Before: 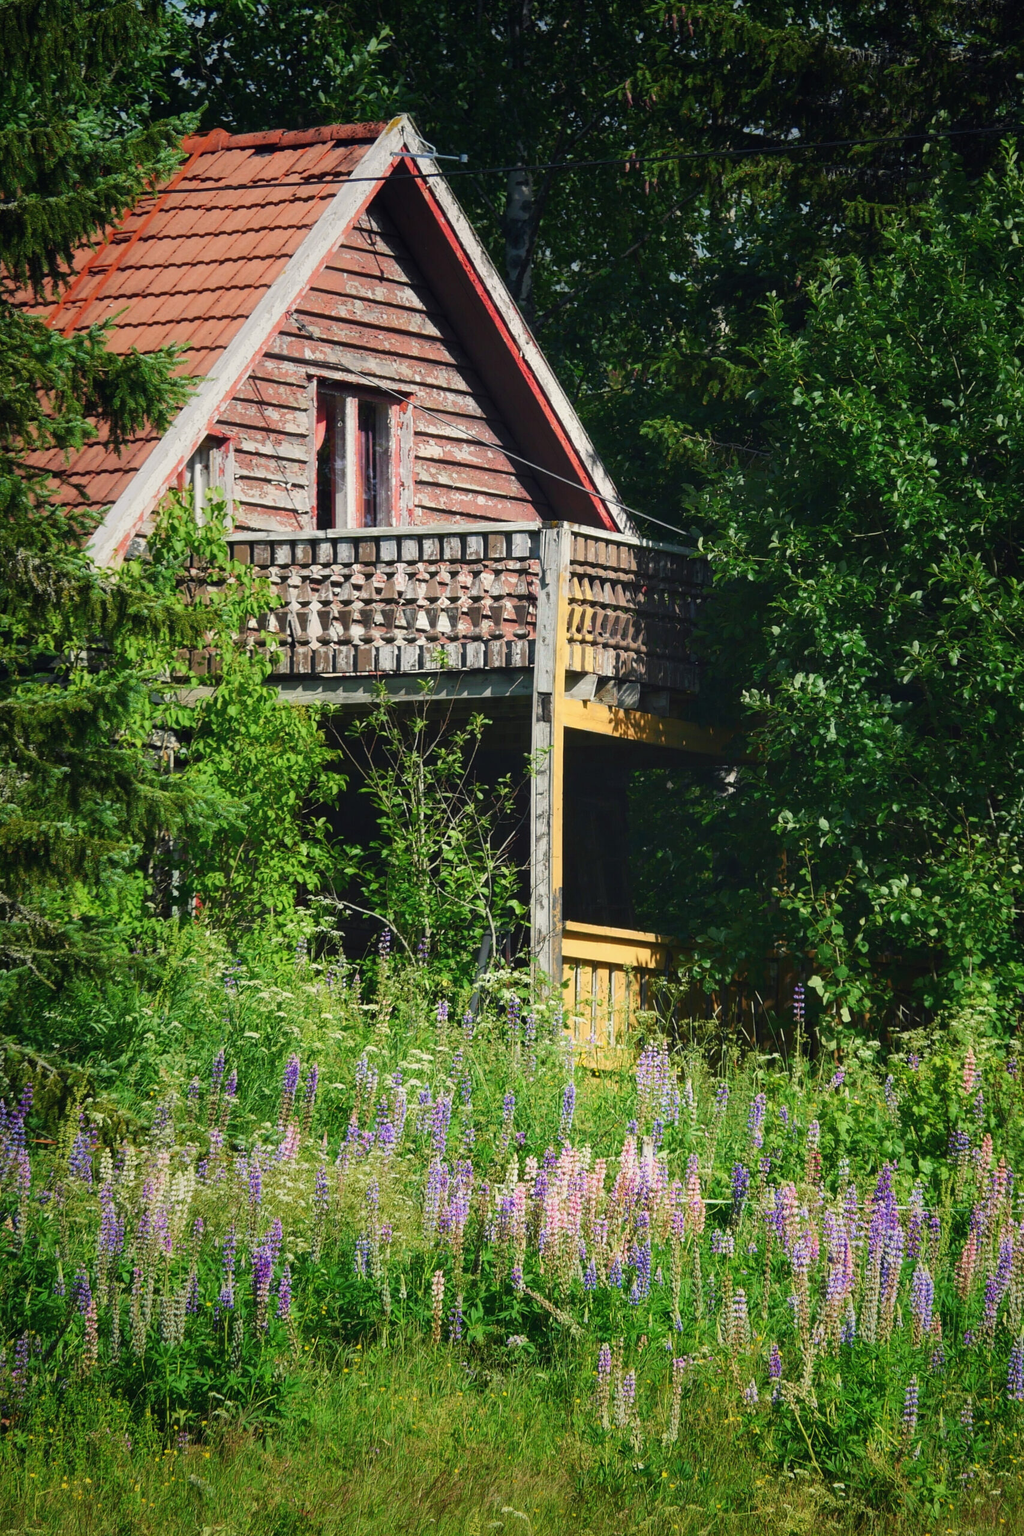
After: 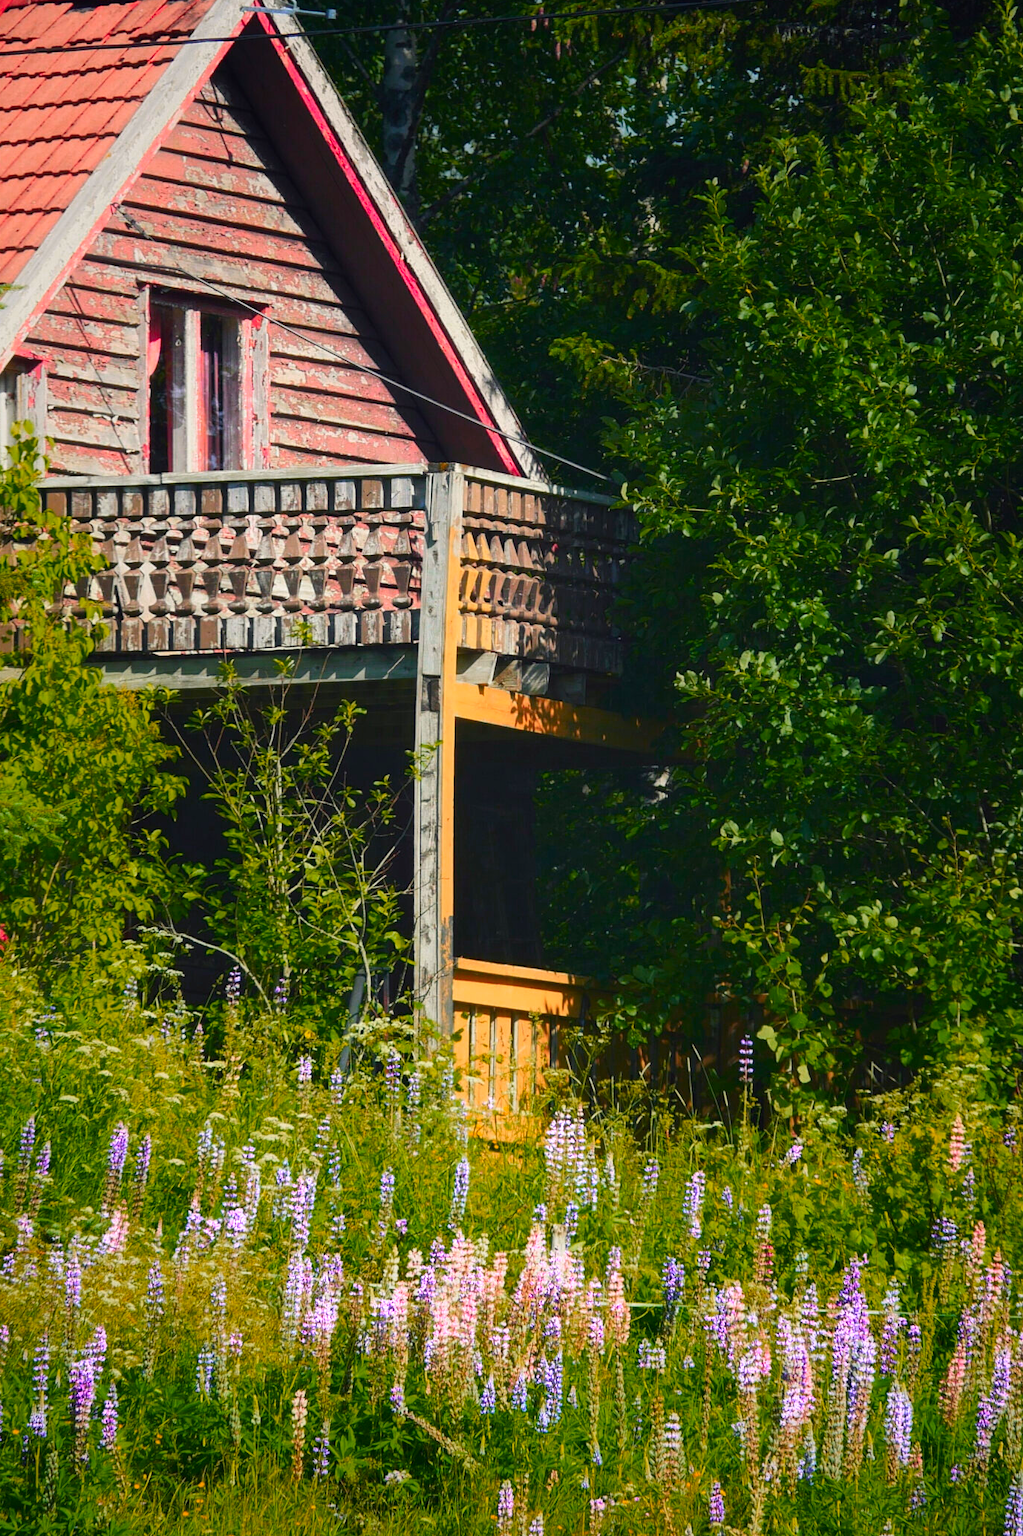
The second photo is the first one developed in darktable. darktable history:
color zones: curves: ch0 [(0.473, 0.374) (0.742, 0.784)]; ch1 [(0.354, 0.737) (0.742, 0.705)]; ch2 [(0.318, 0.421) (0.758, 0.532)]
crop: left 19.159%, top 9.58%, bottom 9.58%
